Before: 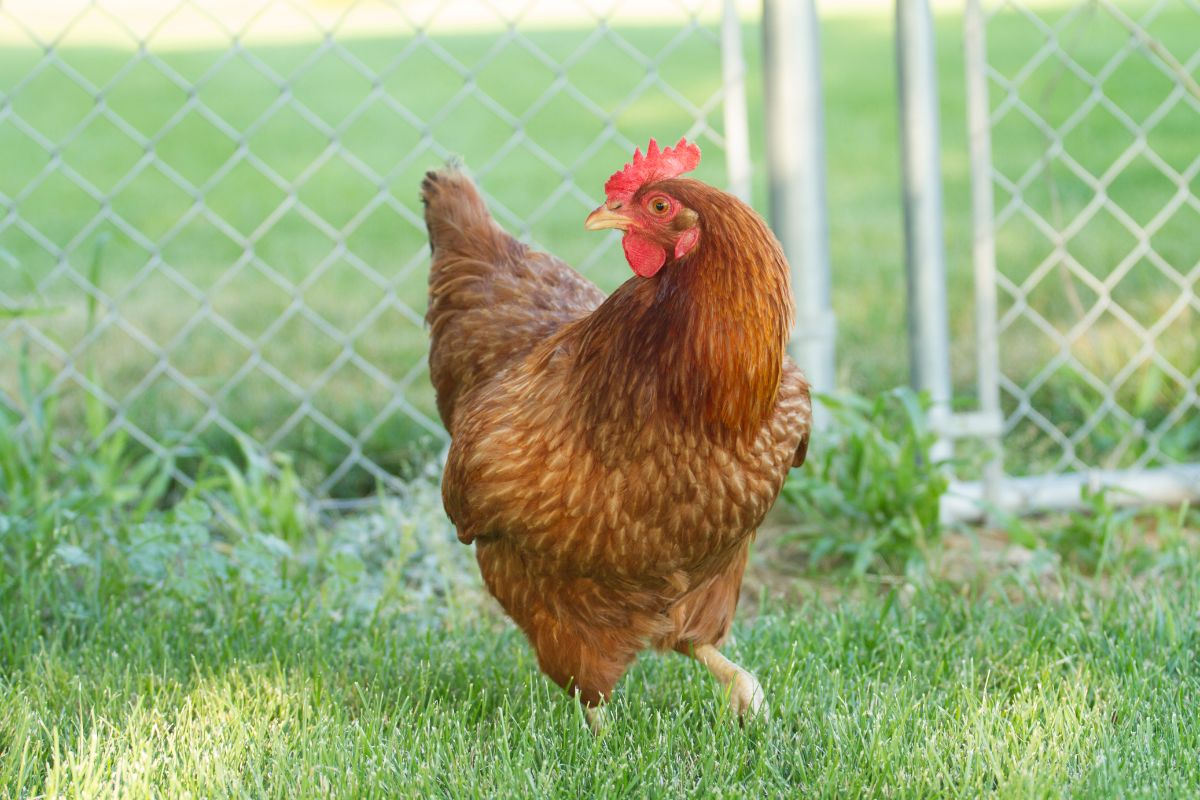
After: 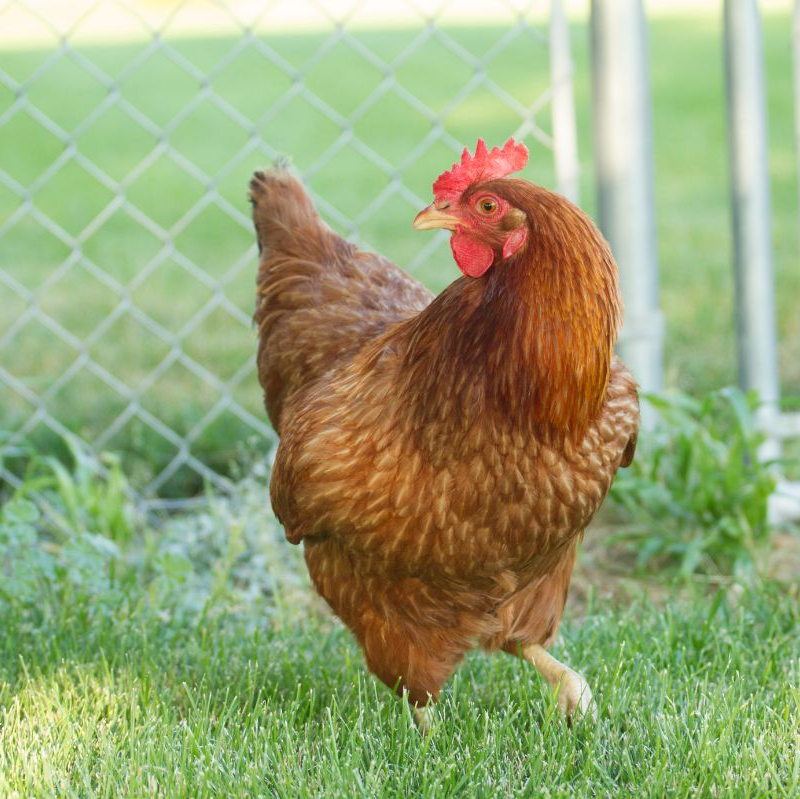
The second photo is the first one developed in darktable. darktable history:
crop and rotate: left 14.354%, right 18.927%
